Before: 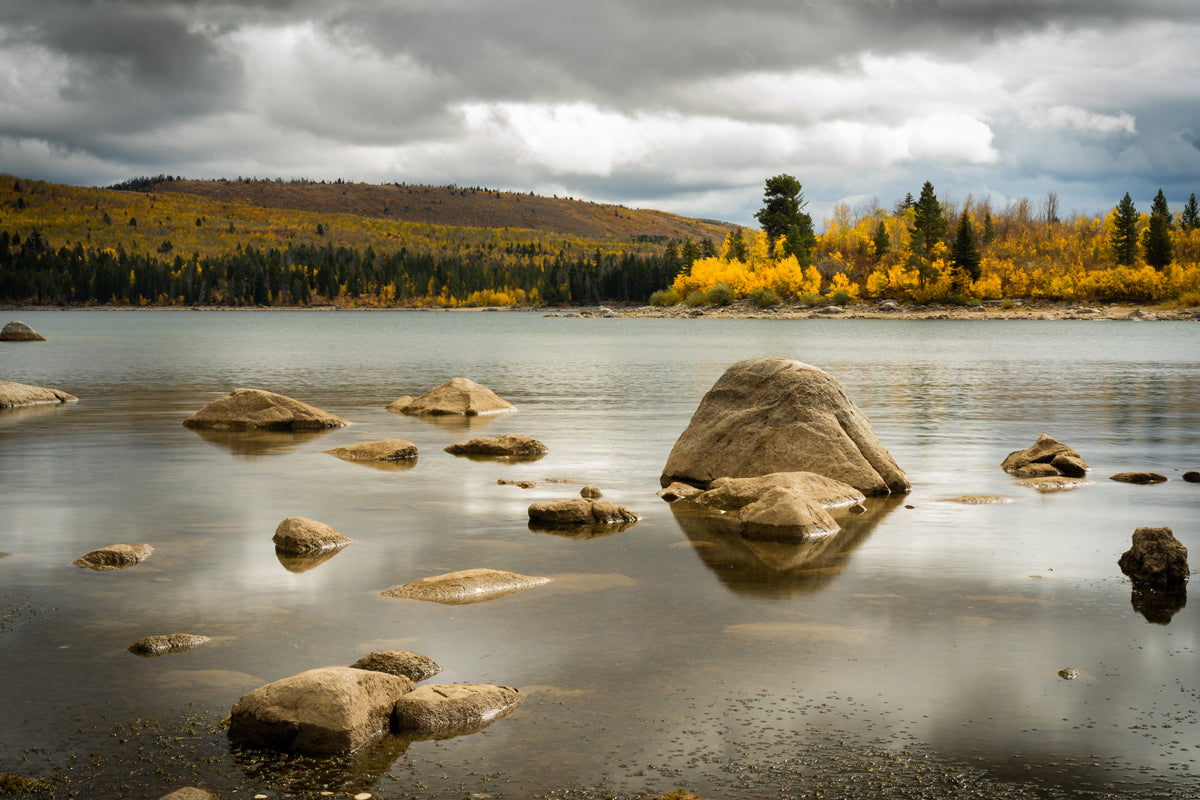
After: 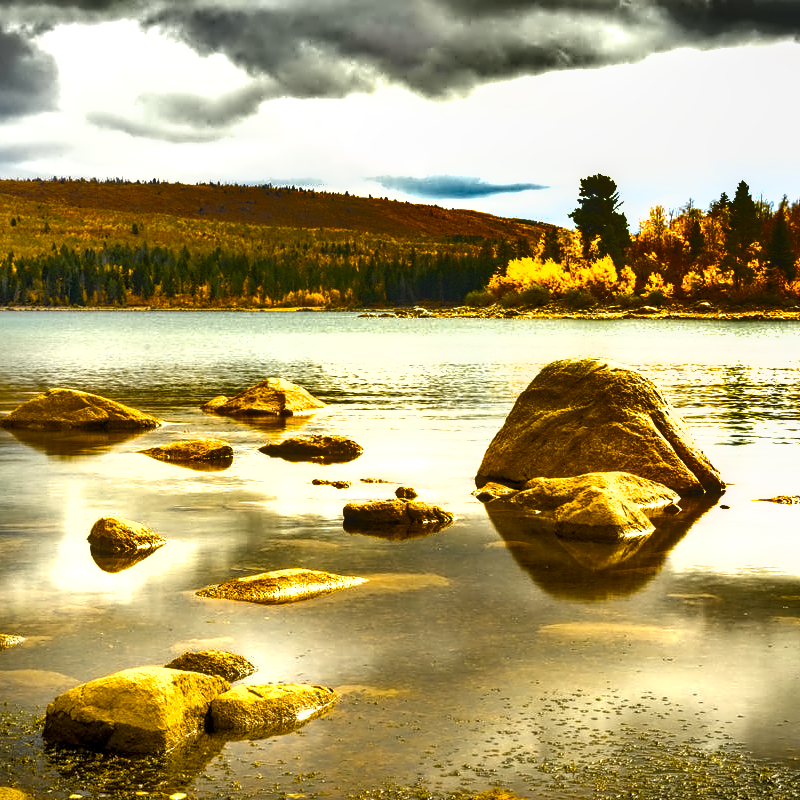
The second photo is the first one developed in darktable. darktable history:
shadows and highlights: shadows 20.91, highlights -82.73, soften with gaussian
contrast equalizer: y [[0.5 ×4, 0.525, 0.667], [0.5 ×6], [0.5 ×6], [0 ×4, 0.042, 0], [0, 0, 0.004, 0.1, 0.191, 0.131]]
local contrast: on, module defaults
color balance rgb: perceptual saturation grading › global saturation 100%
crop and rotate: left 15.446%, right 17.836%
exposure: black level correction 0, exposure 1.2 EV, compensate highlight preservation false
color balance: mode lift, gamma, gain (sRGB)
